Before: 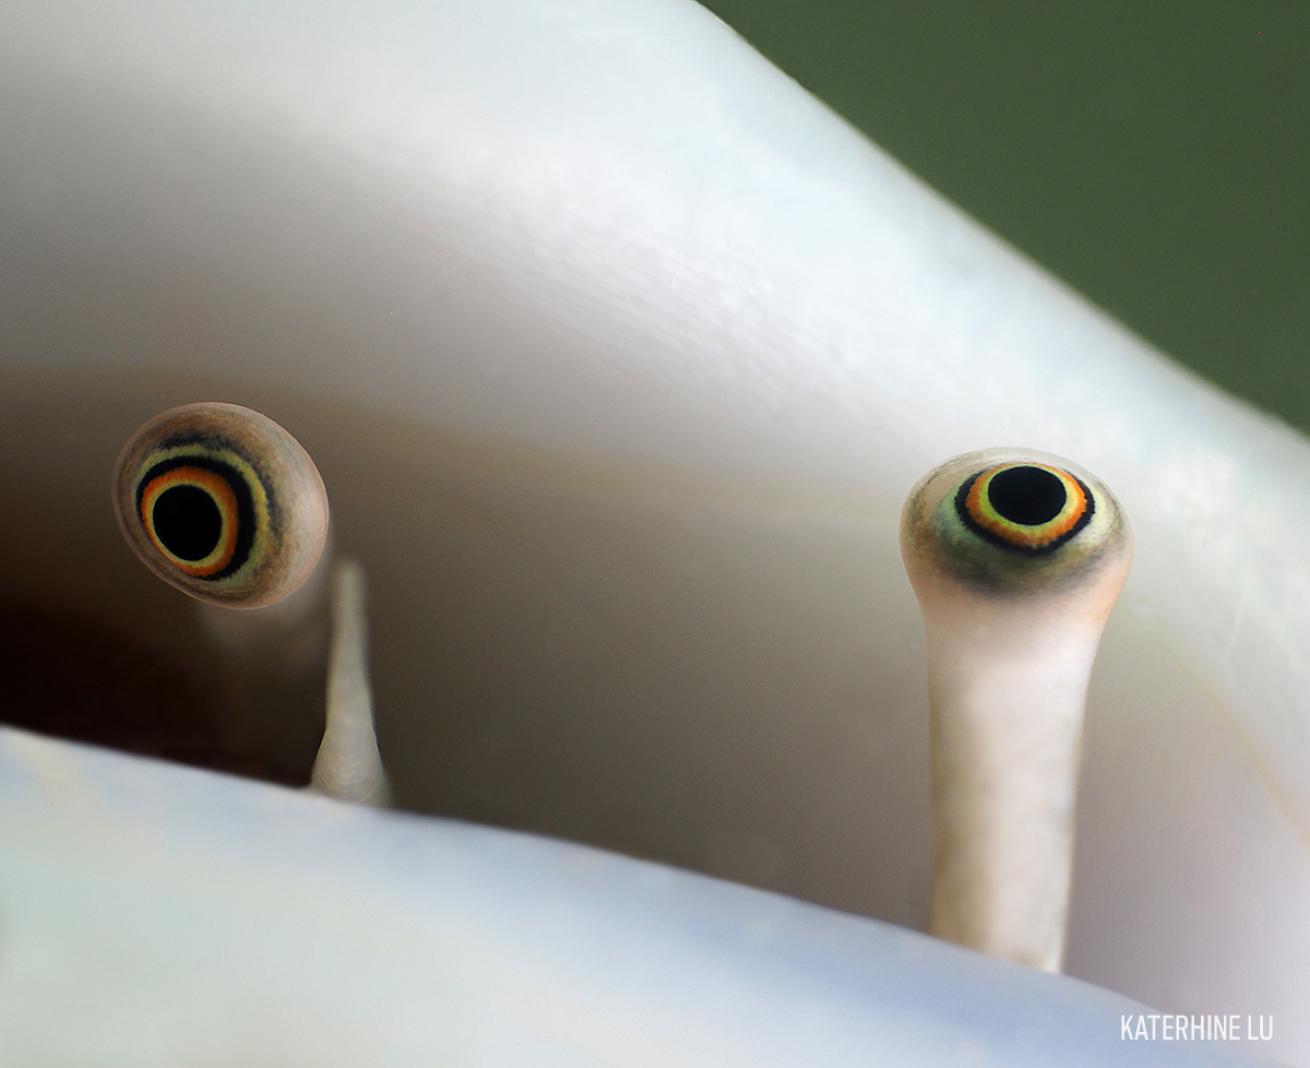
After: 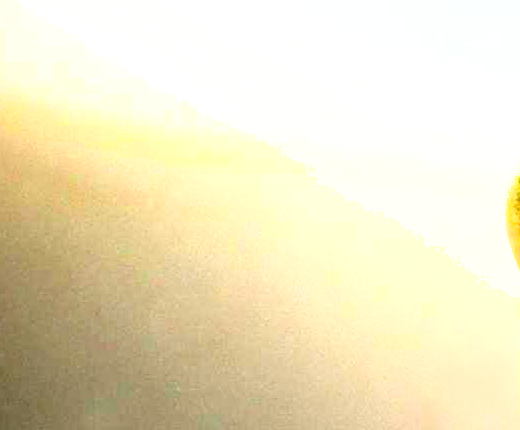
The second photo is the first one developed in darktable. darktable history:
exposure: black level correction 0, exposure 1.284 EV, compensate exposure bias true, compensate highlight preservation false
sharpen: amount 0.217
crop: left 30.171%, top 30.154%, right 30.103%, bottom 29.507%
base curve: curves: ch0 [(0, 0) (0.007, 0.004) (0.027, 0.03) (0.046, 0.07) (0.207, 0.54) (0.442, 0.872) (0.673, 0.972) (1, 1)]
color balance rgb: global offset › luminance -0.321%, global offset › chroma 0.113%, global offset › hue 166.43°, perceptual saturation grading › global saturation 41.542%
local contrast: highlights 6%, shadows 0%, detail 182%
shadows and highlights: on, module defaults
tone equalizer: -8 EV -0.434 EV, -7 EV -0.427 EV, -6 EV -0.36 EV, -5 EV -0.215 EV, -3 EV 0.199 EV, -2 EV 0.324 EV, -1 EV 0.368 EV, +0 EV 0.411 EV
